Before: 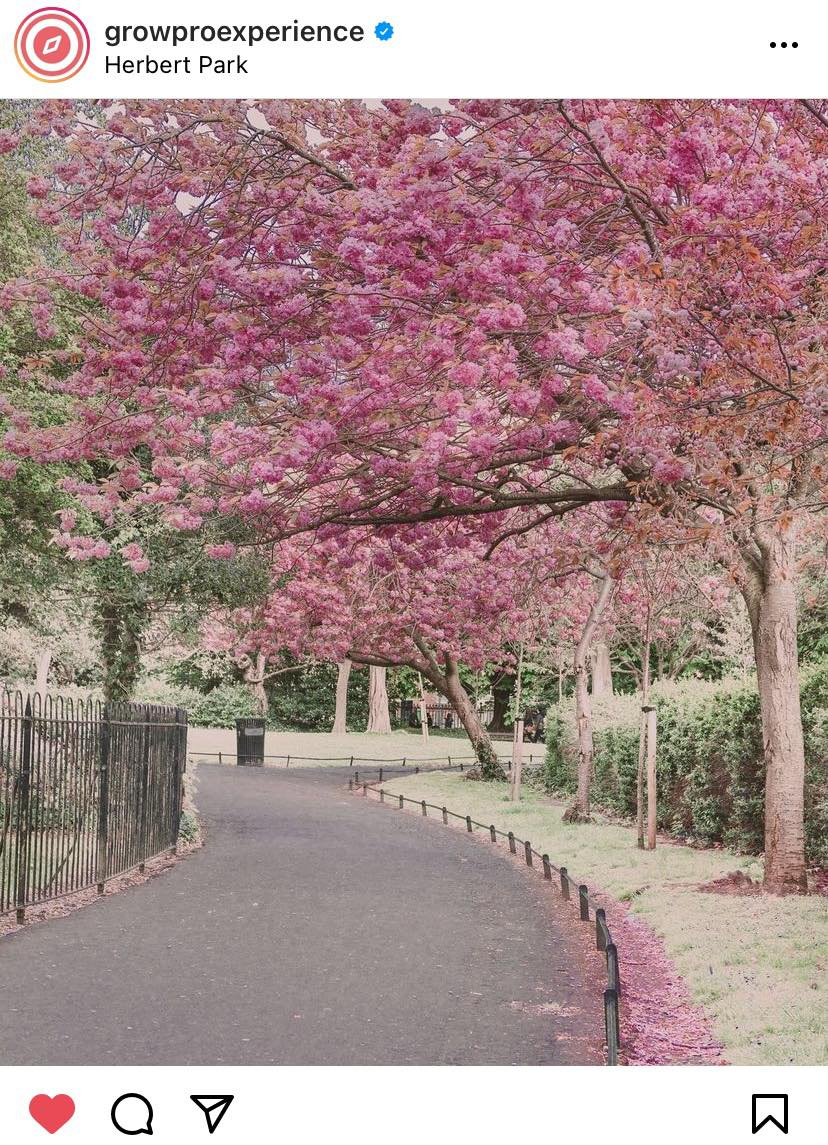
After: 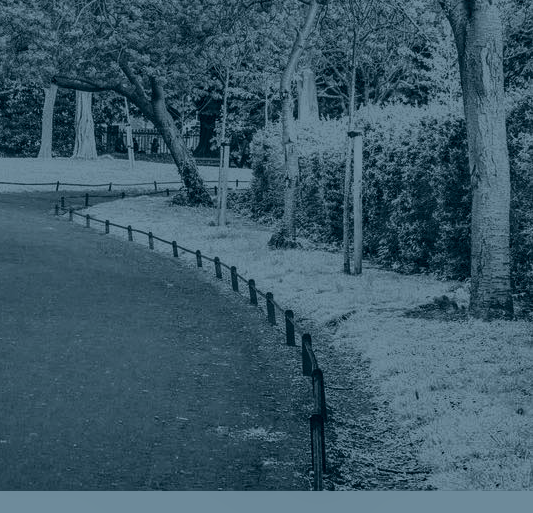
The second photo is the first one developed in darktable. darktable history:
shadows and highlights: low approximation 0.01, soften with gaussian
crop and rotate: left 35.509%, top 50.238%, bottom 4.934%
exposure: black level correction 0, exposure 0.7 EV, compensate exposure bias true, compensate highlight preservation false
colorize: hue 194.4°, saturation 29%, source mix 61.75%, lightness 3.98%, version 1
local contrast: on, module defaults
